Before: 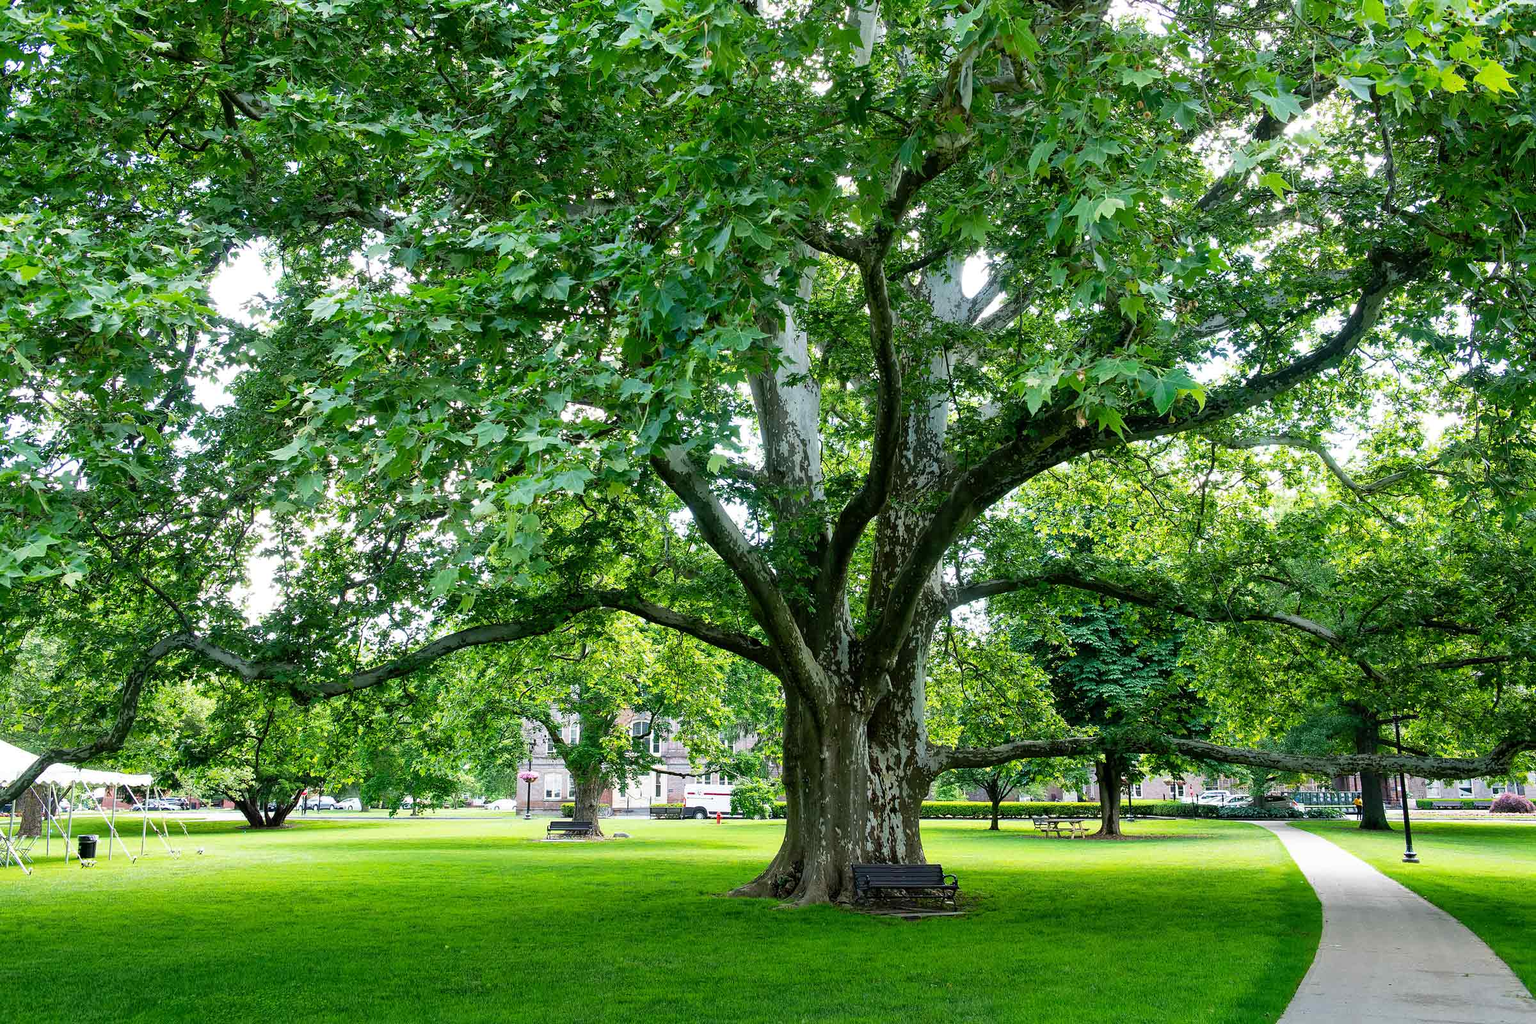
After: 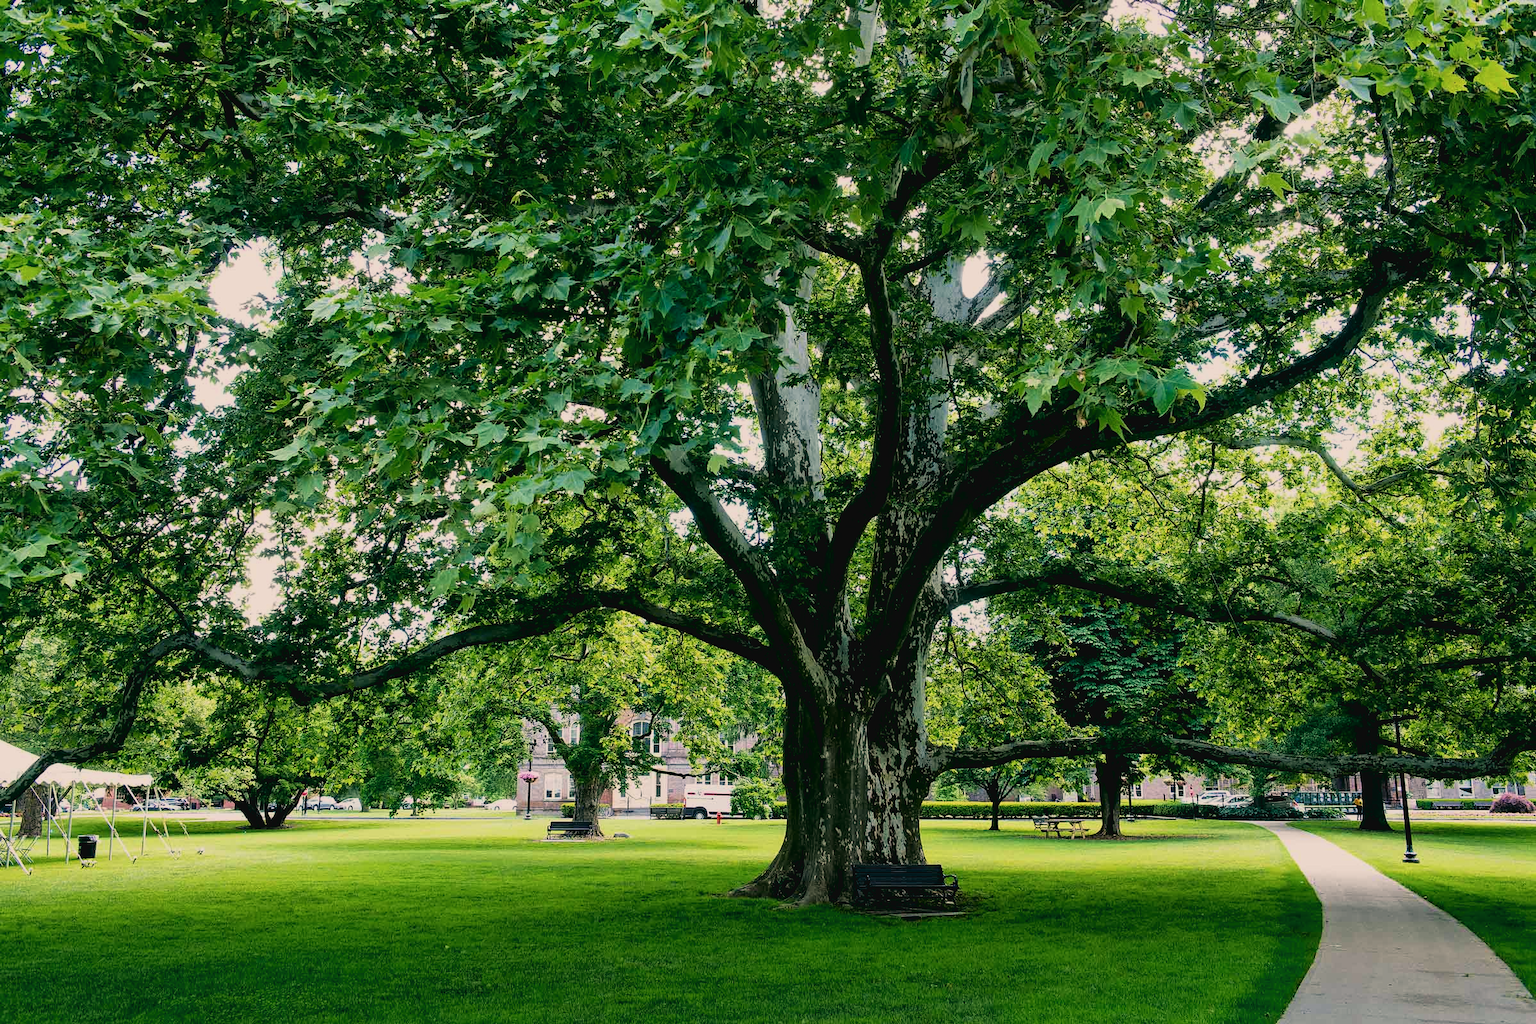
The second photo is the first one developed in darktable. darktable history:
velvia: strength 28.51%
color balance rgb: highlights gain › chroma 3.123%, highlights gain › hue 55.94°, global offset › luminance -0.345%, global offset › chroma 0.114%, global offset › hue 166.13°, perceptual saturation grading › global saturation 0.651%, global vibrance -16.812%, contrast -5.897%
filmic rgb: black relative exposure -4.93 EV, white relative exposure 2.82 EV, threshold 5.94 EV, hardness 3.72, enable highlight reconstruction true
exposure: exposure -0.424 EV, compensate highlight preservation false
tone curve: curves: ch0 [(0, 0.032) (0.181, 0.156) (0.751, 0.762) (1, 1)], color space Lab, linked channels, preserve colors none
